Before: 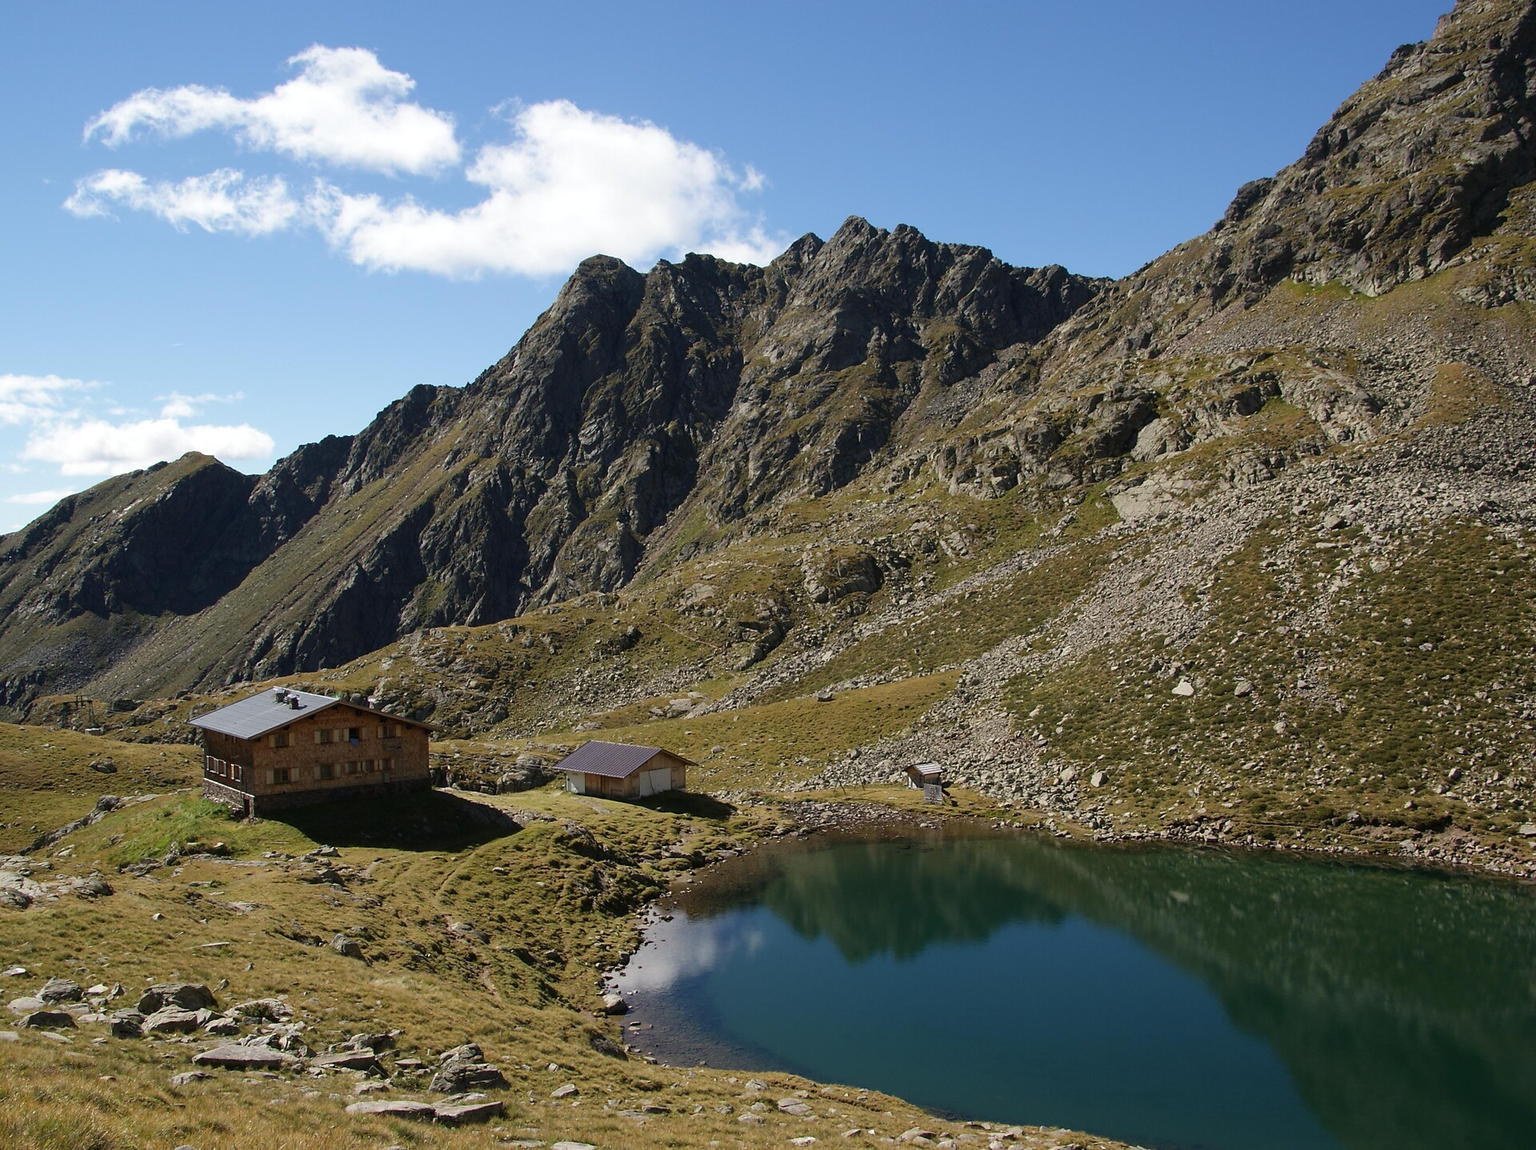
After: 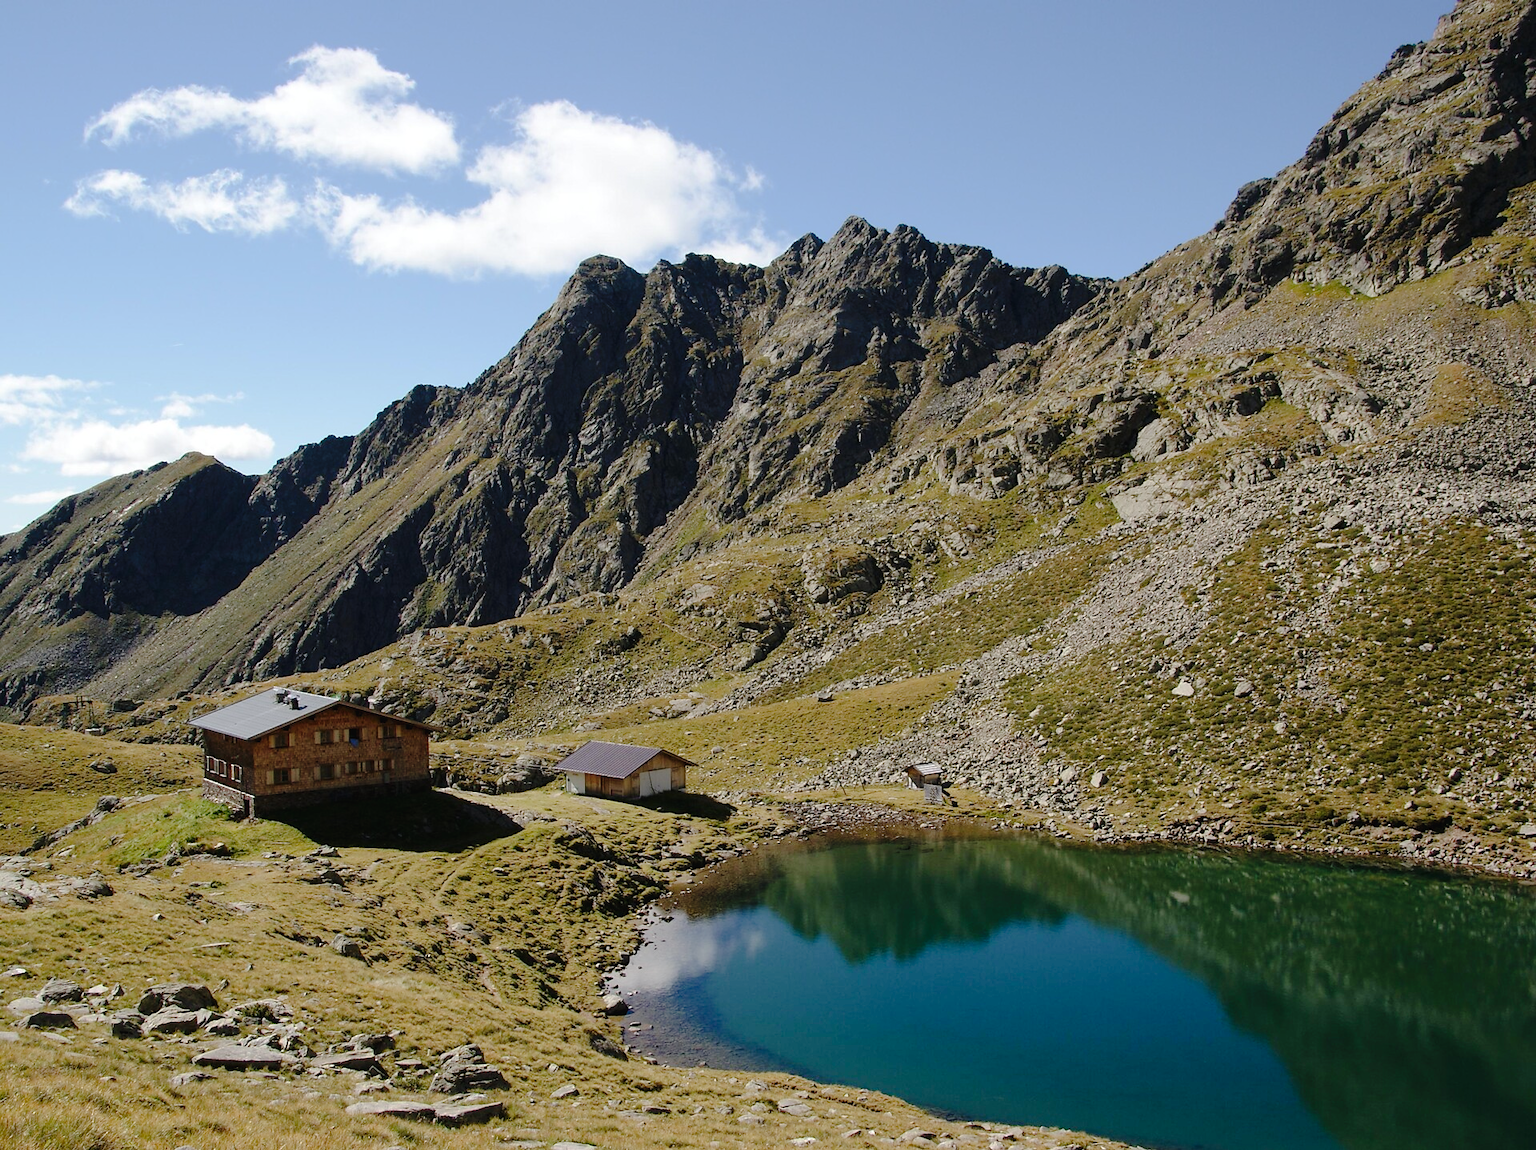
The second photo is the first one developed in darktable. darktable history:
tone curve: curves: ch0 [(0, 0) (0.003, 0.021) (0.011, 0.021) (0.025, 0.021) (0.044, 0.033) (0.069, 0.053) (0.1, 0.08) (0.136, 0.114) (0.177, 0.171) (0.224, 0.246) (0.277, 0.332) (0.335, 0.424) (0.399, 0.496) (0.468, 0.561) (0.543, 0.627) (0.623, 0.685) (0.709, 0.741) (0.801, 0.813) (0.898, 0.902) (1, 1)], preserve colors none
